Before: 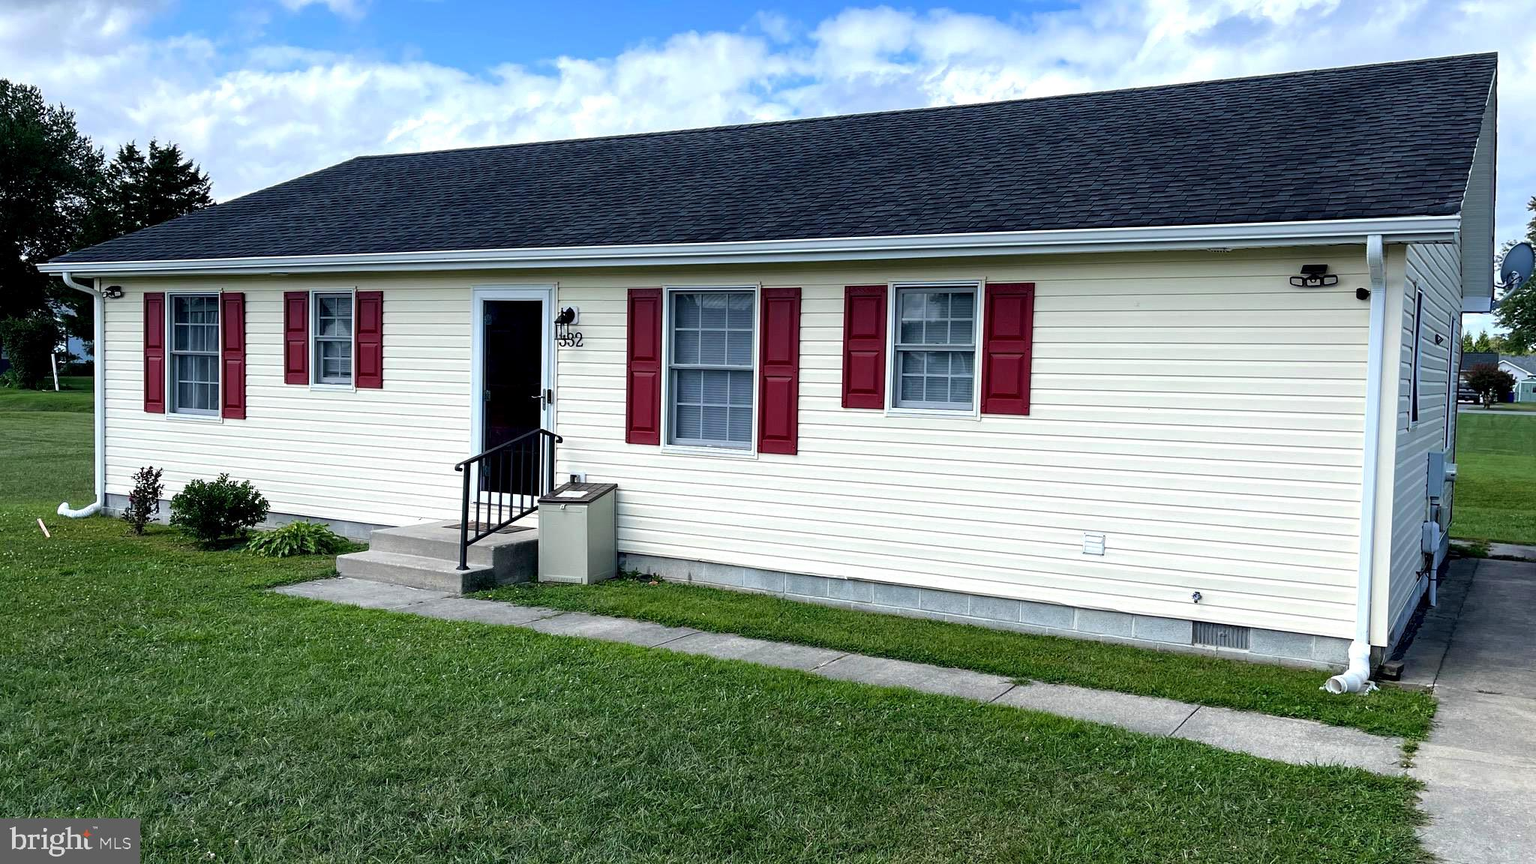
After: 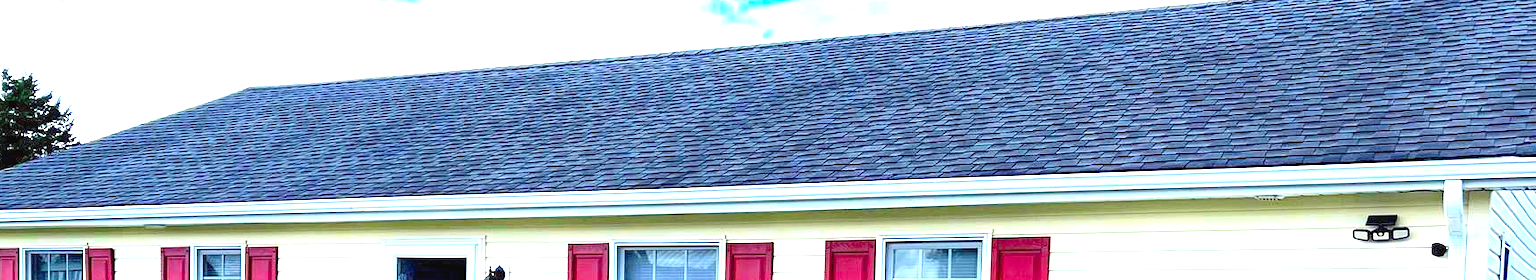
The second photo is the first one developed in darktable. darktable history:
exposure: black level correction 0, exposure 2.107 EV, compensate highlight preservation false
contrast brightness saturation: contrast 0.067, brightness 0.175, saturation 0.41
crop and rotate: left 9.692%, top 9.653%, right 5.91%, bottom 62.98%
